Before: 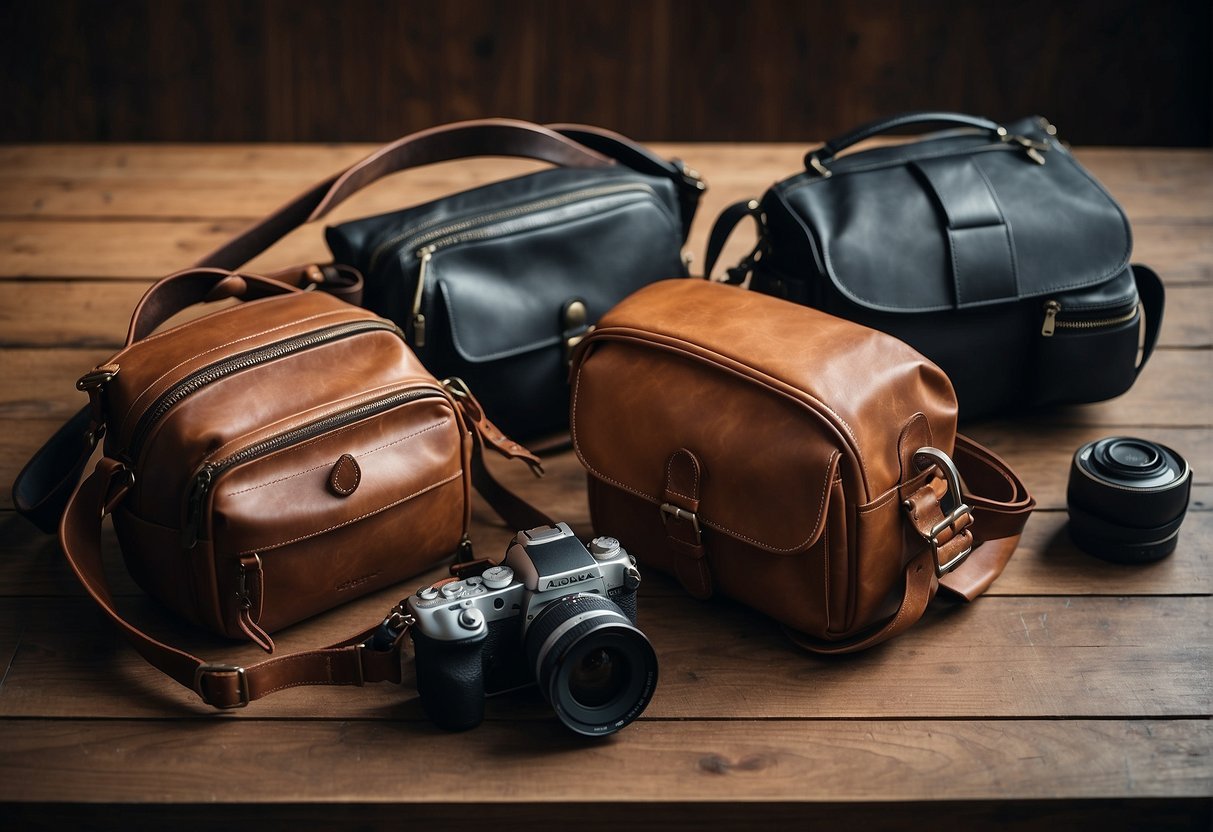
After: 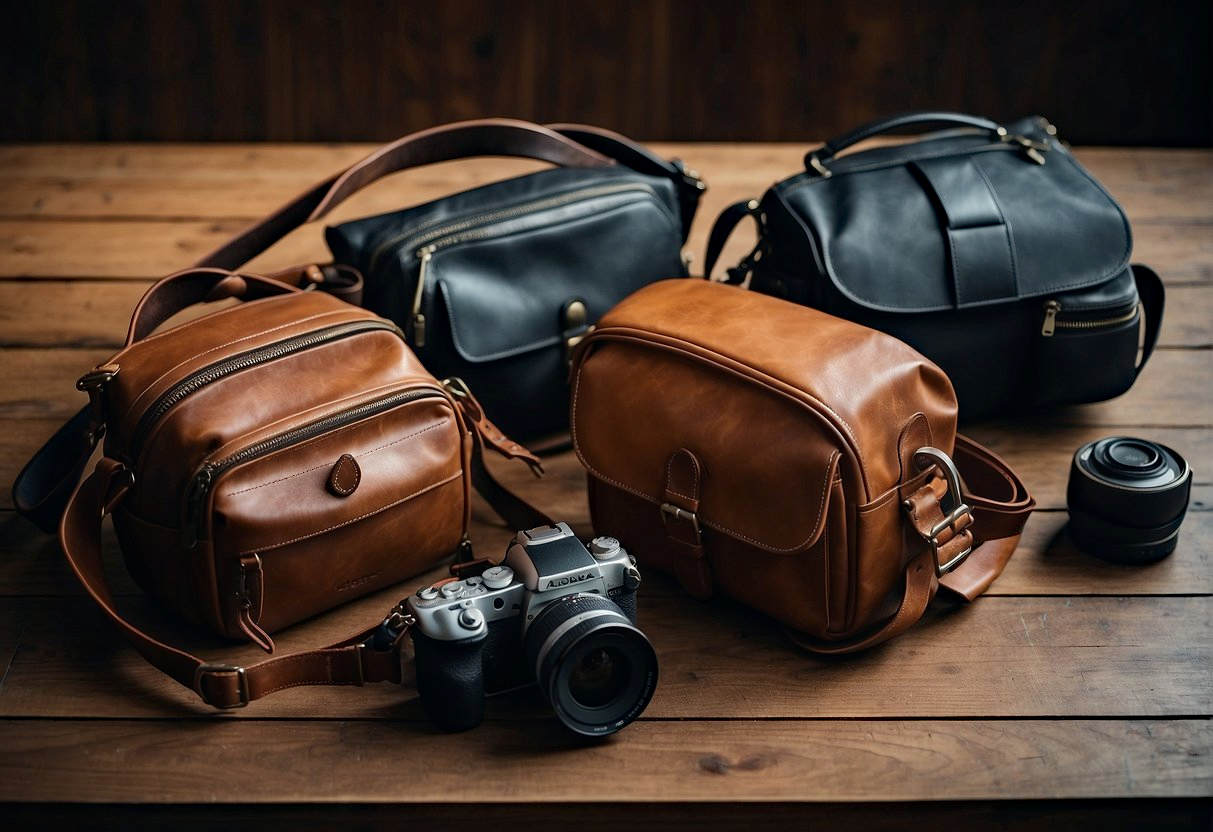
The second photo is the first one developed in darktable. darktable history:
shadows and highlights: shadows -20.3, white point adjustment -1.88, highlights -34.94
haze removal: compatibility mode true, adaptive false
